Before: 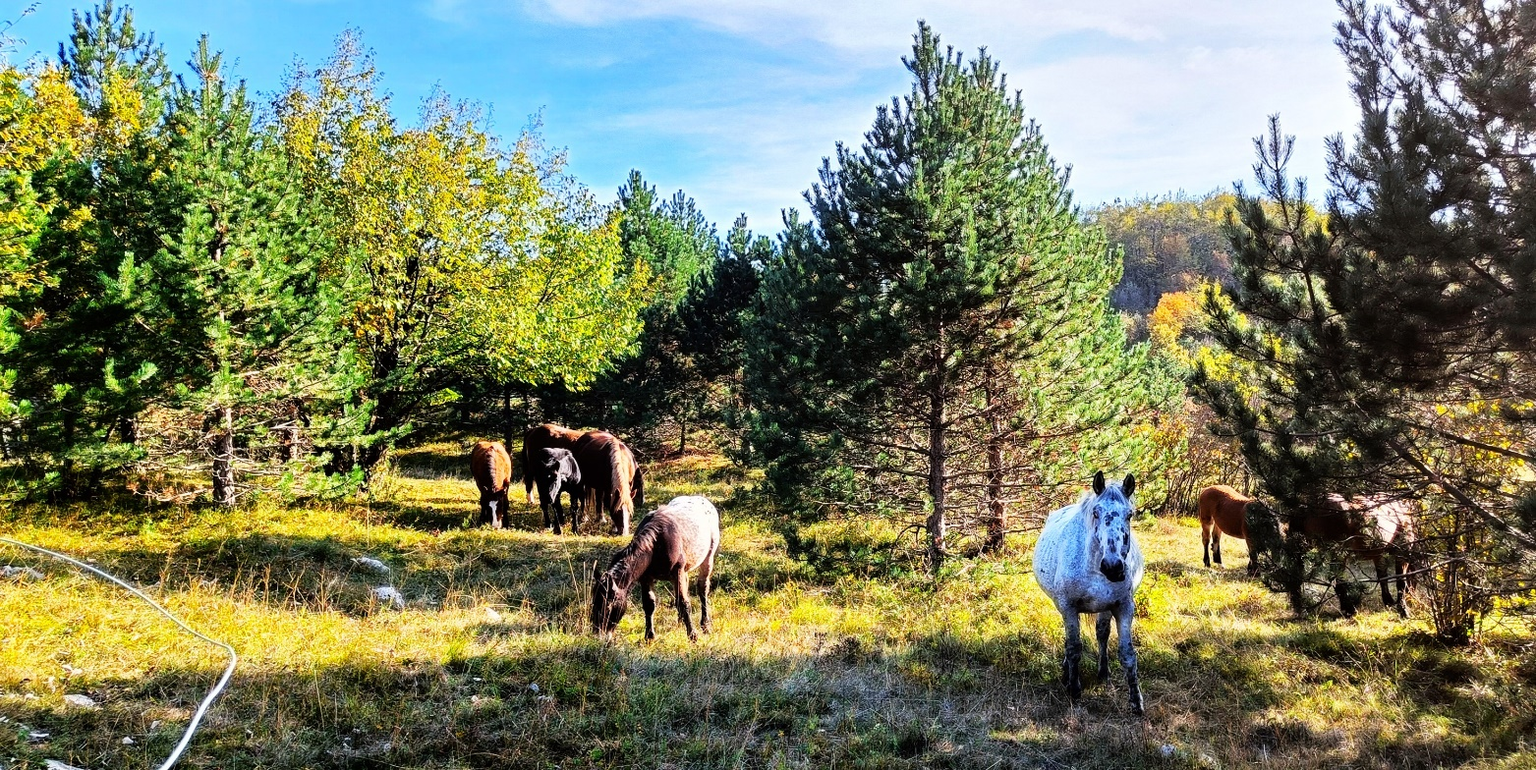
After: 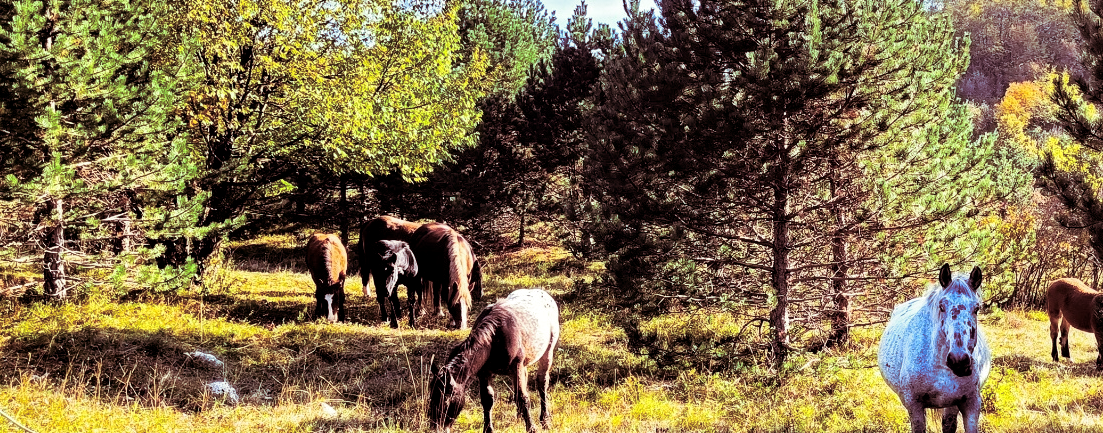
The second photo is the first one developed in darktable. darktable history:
crop: left 11.123%, top 27.61%, right 18.3%, bottom 17.034%
local contrast: highlights 100%, shadows 100%, detail 120%, midtone range 0.2
split-toning: on, module defaults
